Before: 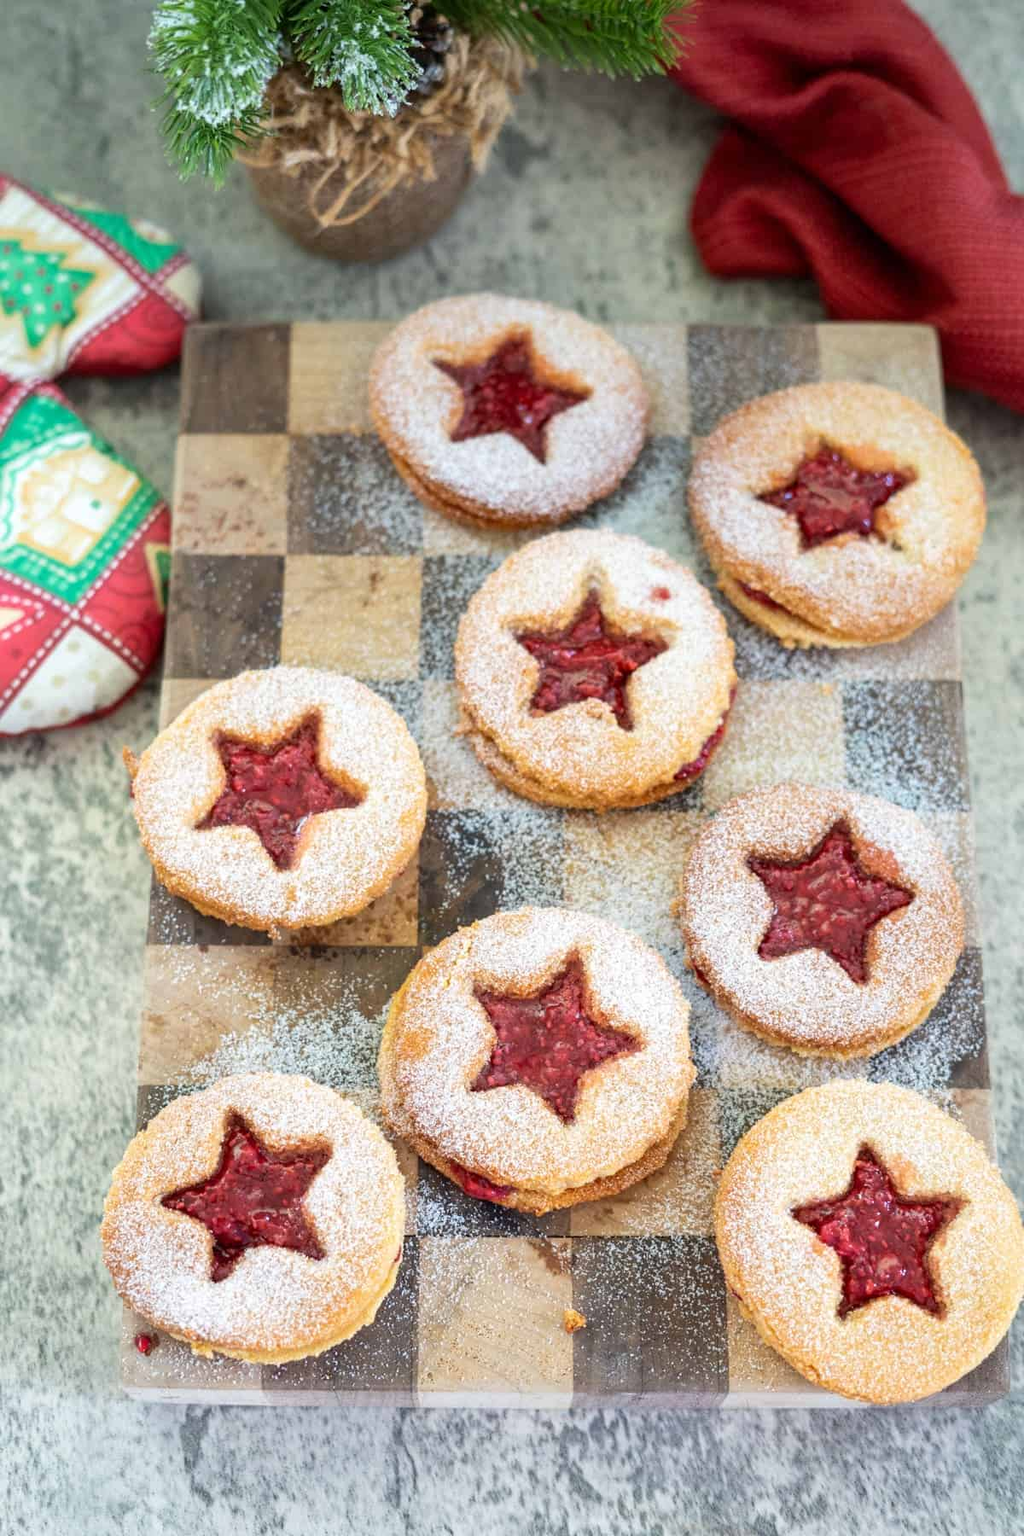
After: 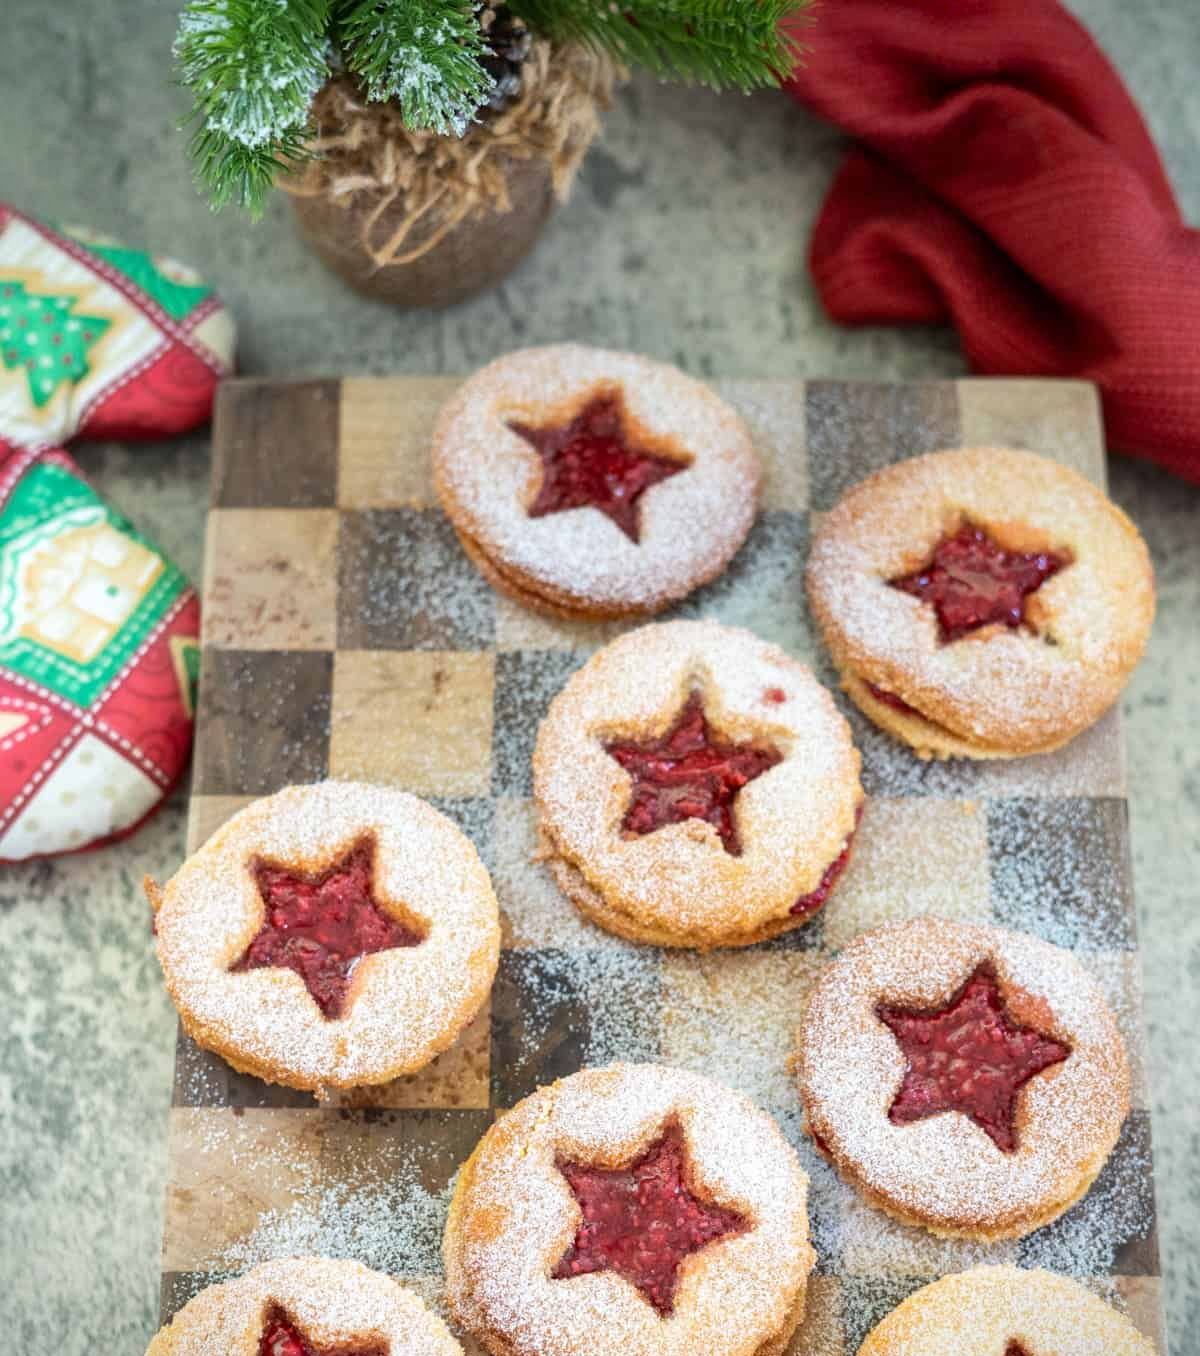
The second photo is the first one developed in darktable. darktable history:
vignetting: fall-off start 99.65%, saturation 0.382, unbound false
crop: bottom 24.648%
